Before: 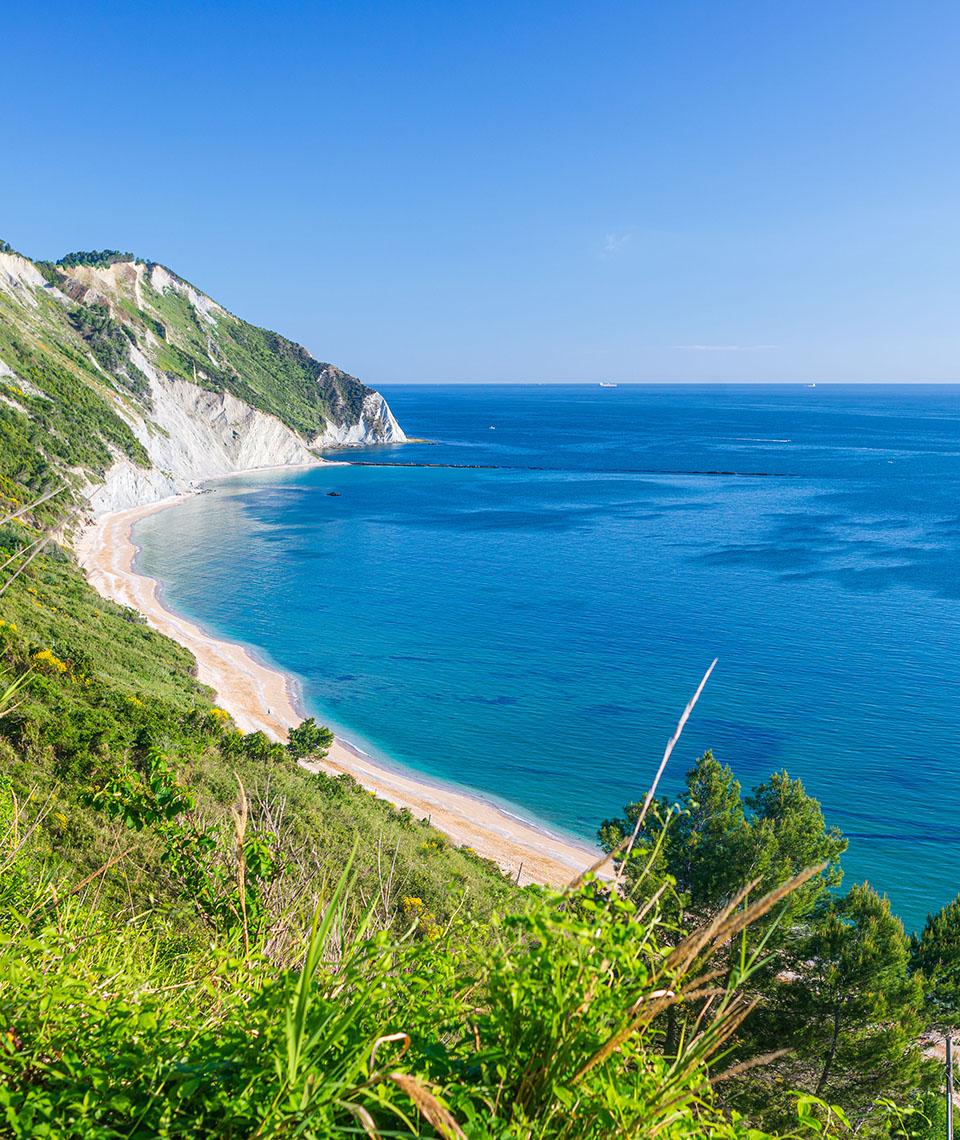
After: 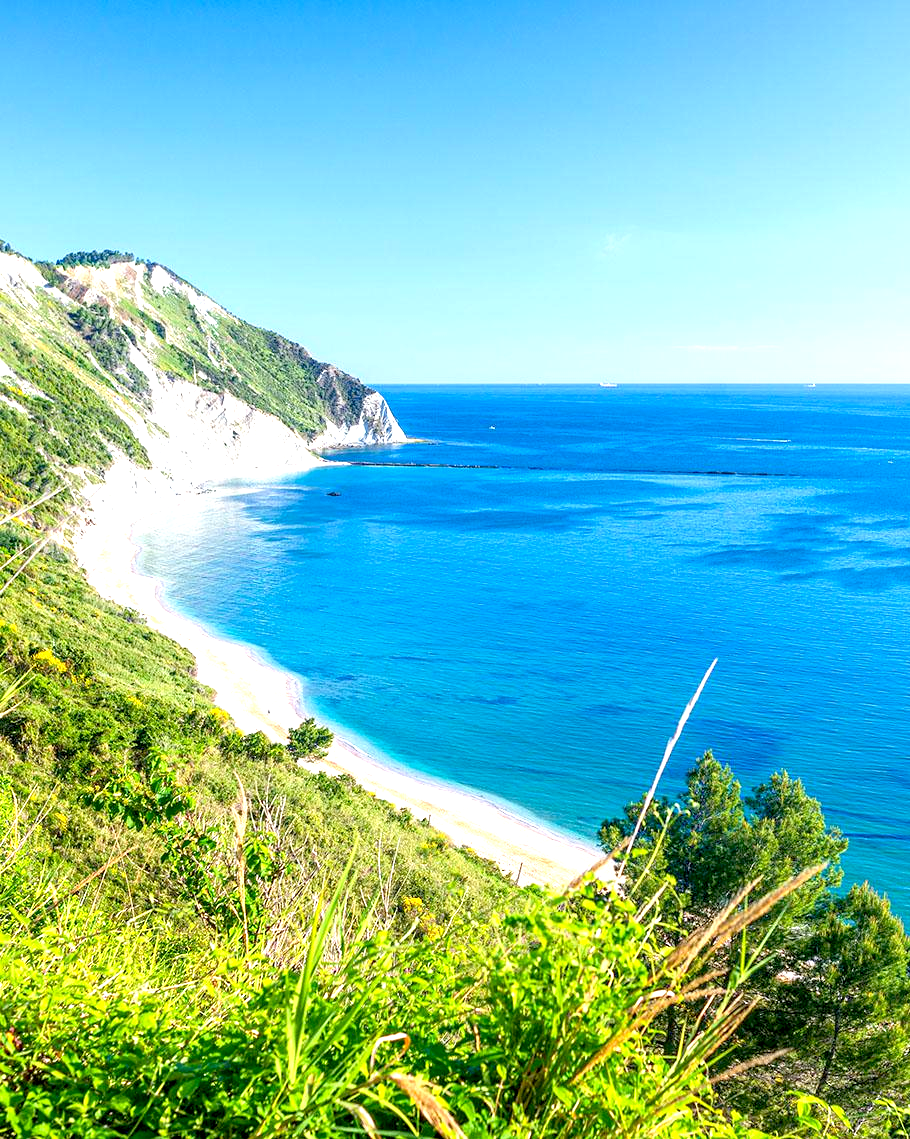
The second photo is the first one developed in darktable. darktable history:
exposure: black level correction 0.008, exposure 0.971 EV, compensate exposure bias true, compensate highlight preservation false
tone equalizer: on, module defaults
crop and rotate: left 0%, right 5.13%
